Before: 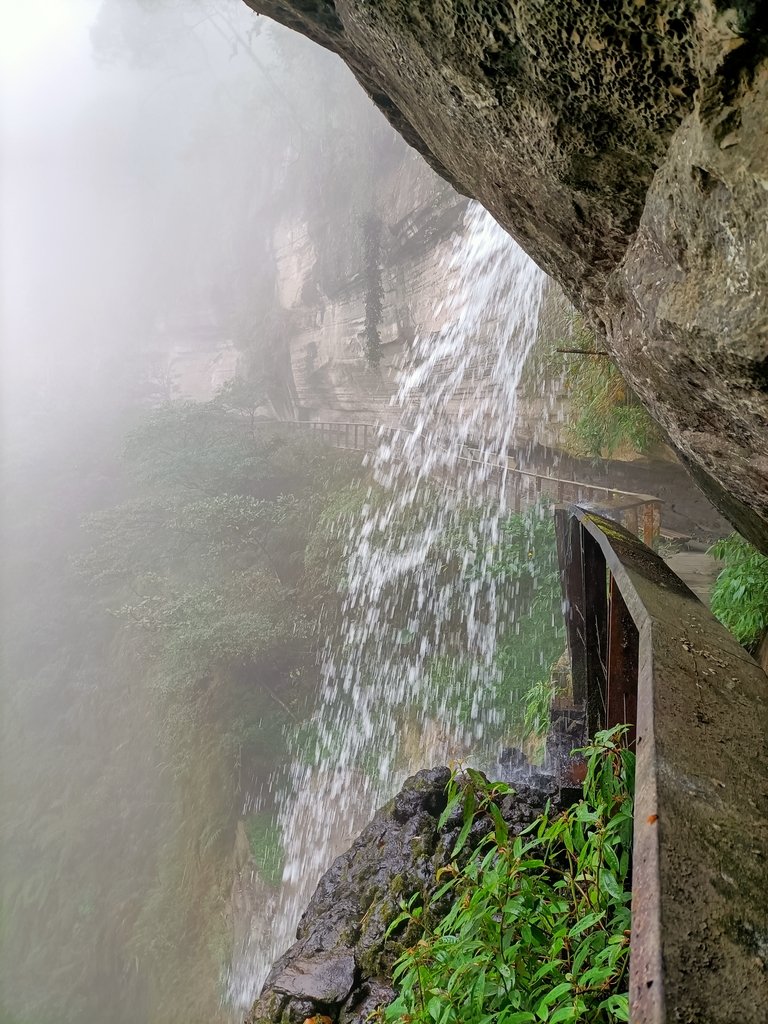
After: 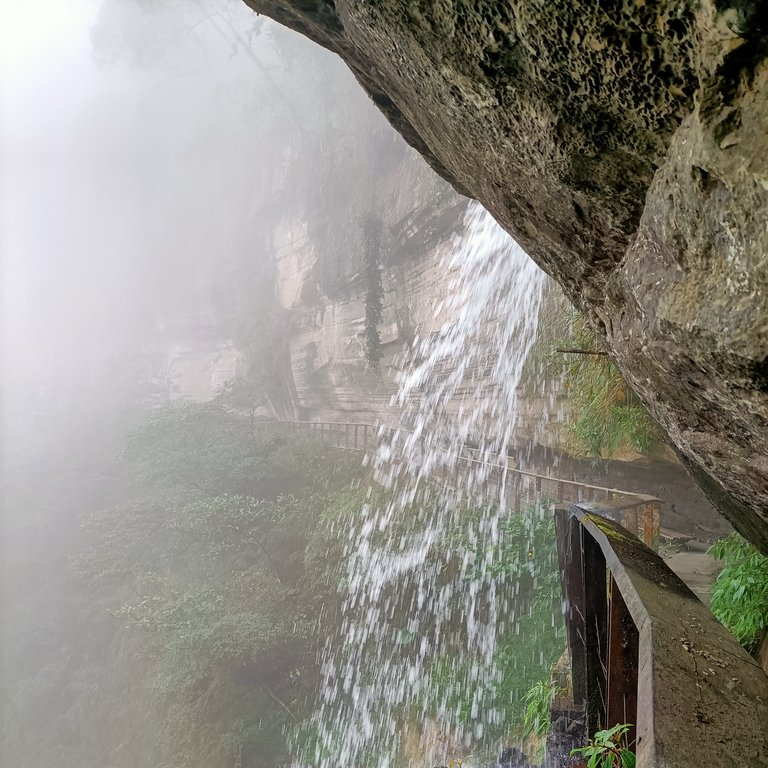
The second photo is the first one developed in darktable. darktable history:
crop: bottom 24.983%
